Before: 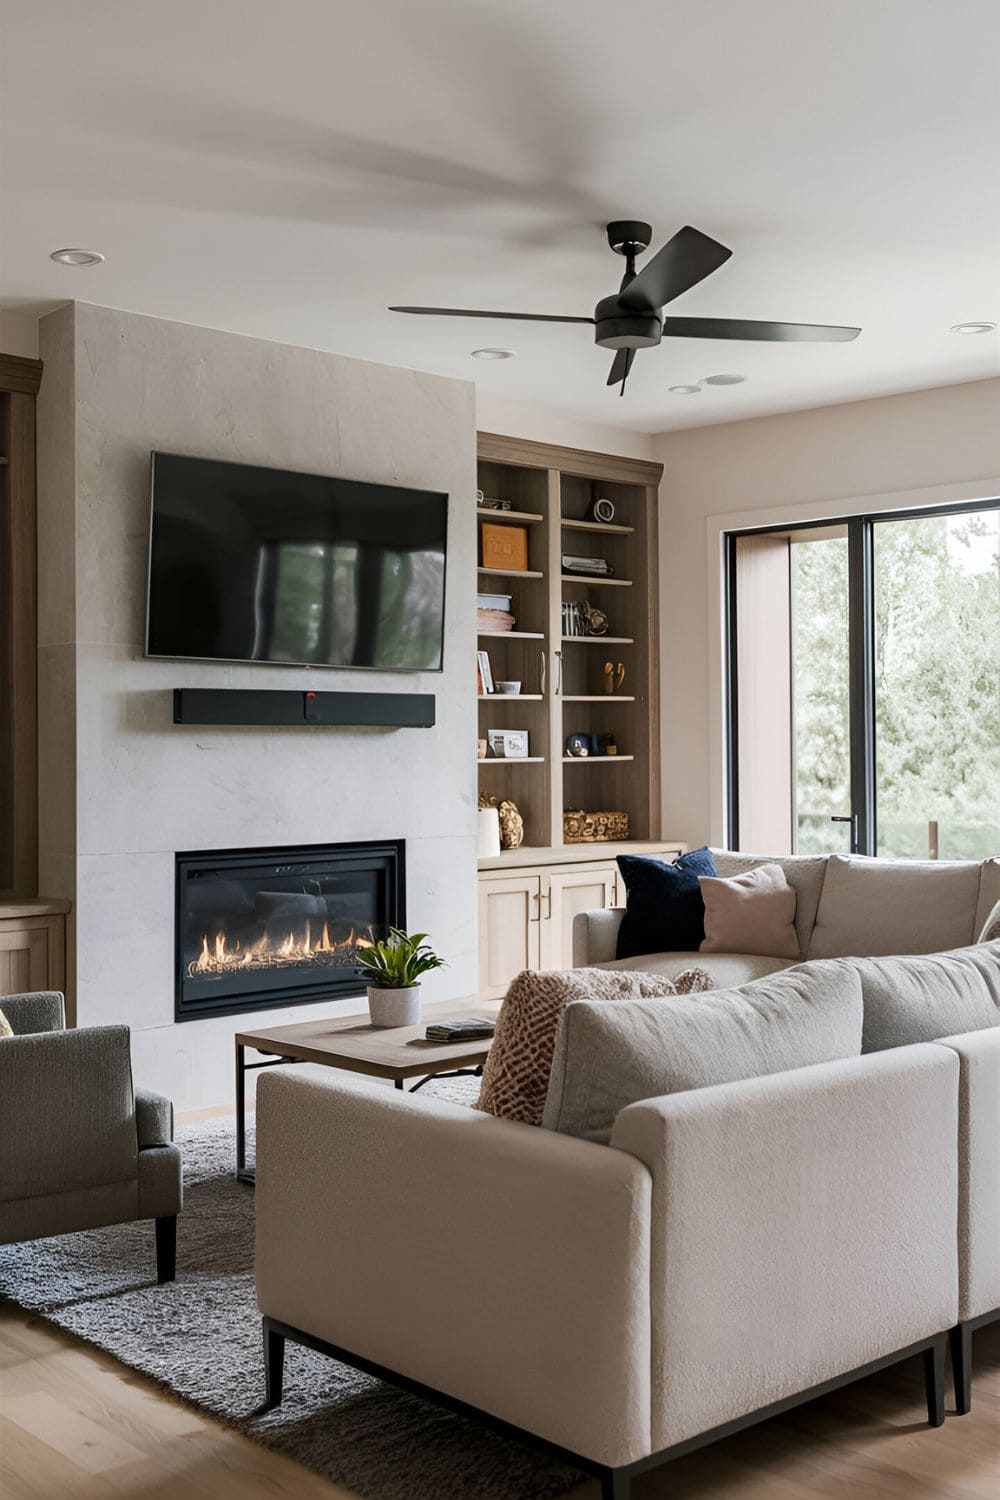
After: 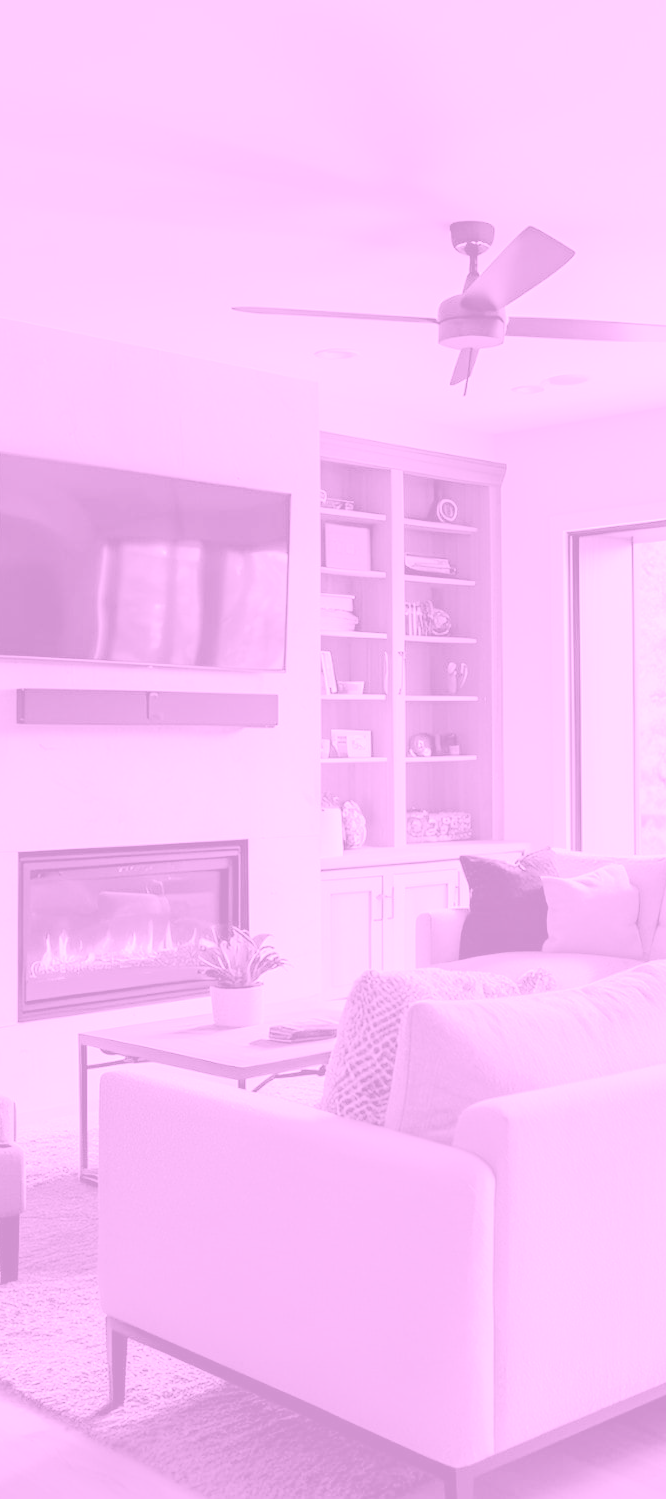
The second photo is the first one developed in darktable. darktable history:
color balance rgb: perceptual saturation grading › global saturation 20%, global vibrance 20%
crop and rotate: left 15.754%, right 17.579%
tone curve: curves: ch0 [(0, 0) (0.004, 0.008) (0.077, 0.156) (0.169, 0.29) (0.774, 0.774) (1, 1)], color space Lab, linked channels, preserve colors none
color calibration: x 0.37, y 0.377, temperature 4289.93 K
colorize: hue 331.2°, saturation 75%, source mix 30.28%, lightness 70.52%, version 1
